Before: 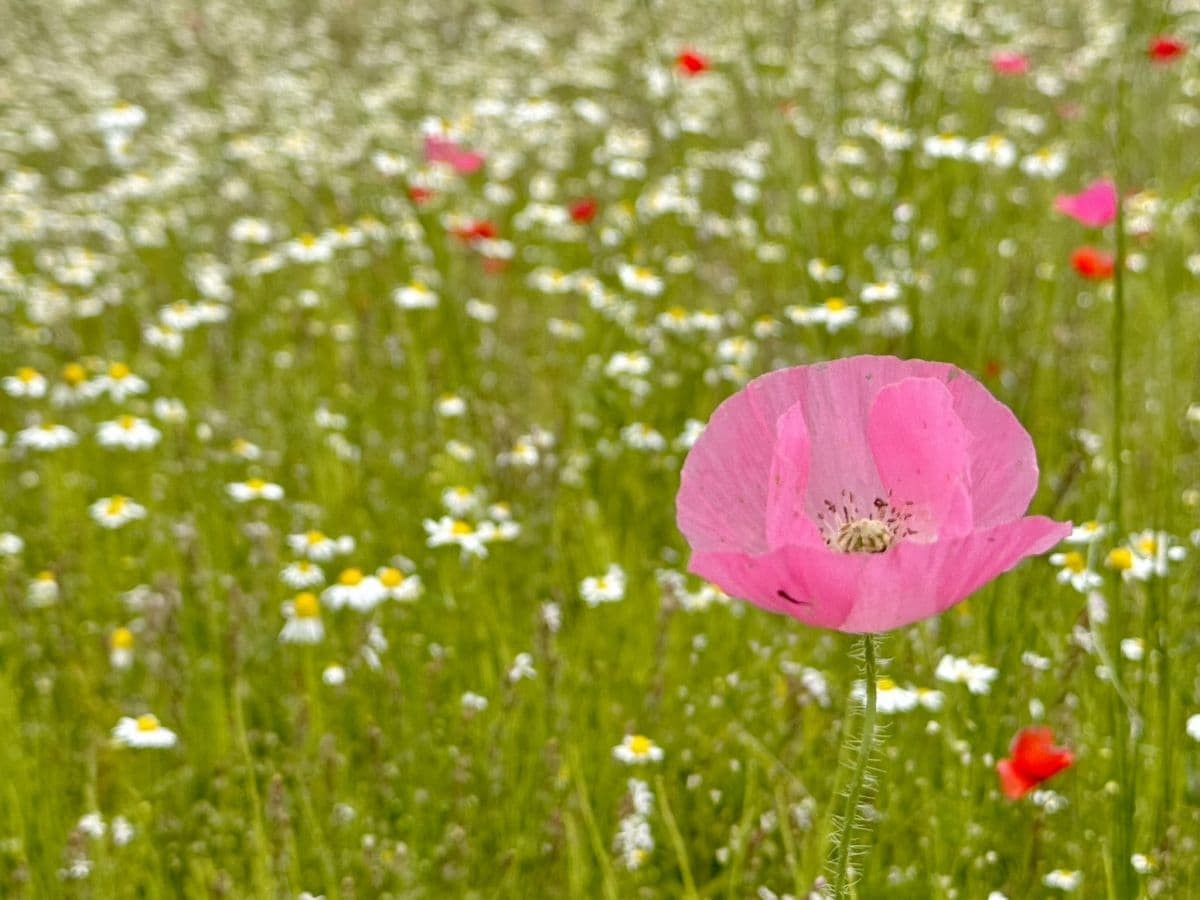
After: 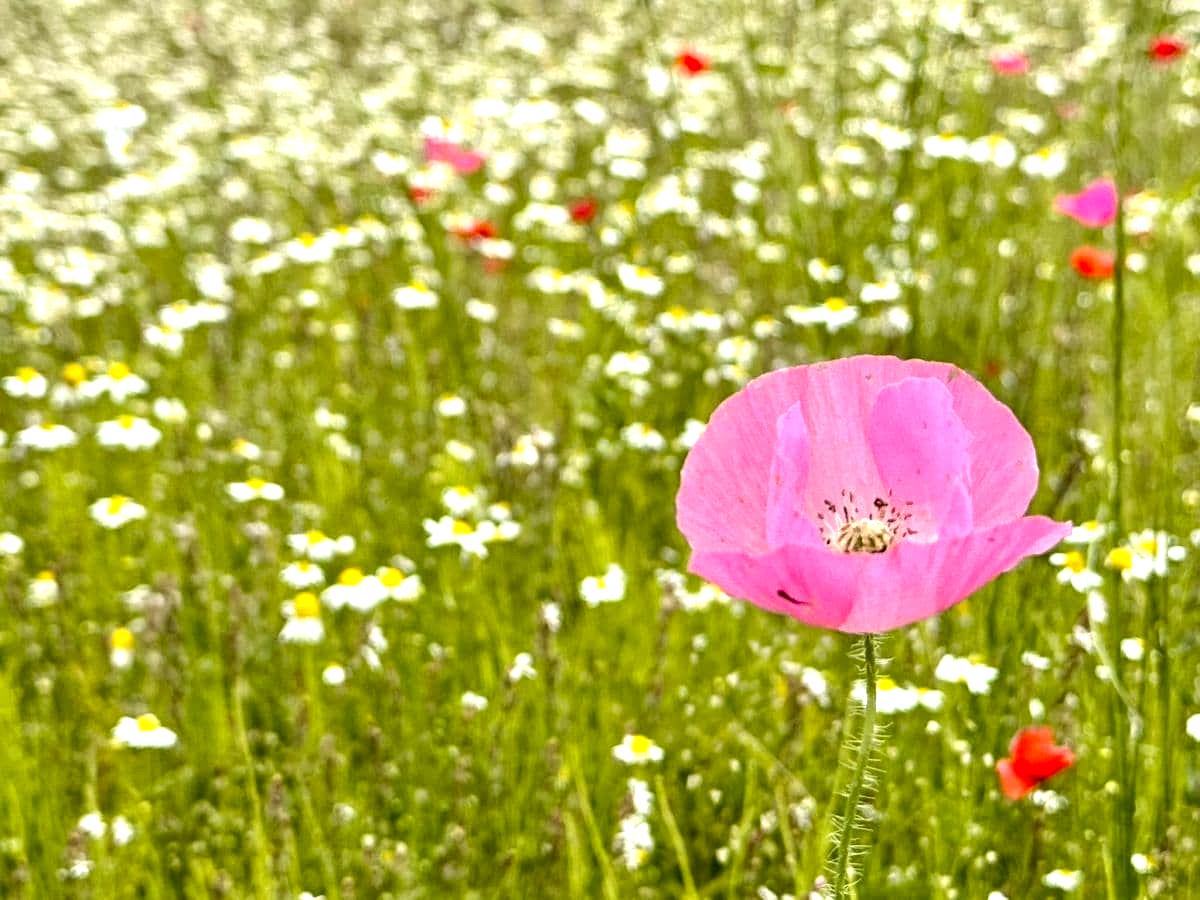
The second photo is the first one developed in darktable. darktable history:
haze removal: compatibility mode true, adaptive false
tone equalizer: -8 EV -1.08 EV, -7 EV -1.01 EV, -6 EV -0.867 EV, -5 EV -0.578 EV, -3 EV 0.578 EV, -2 EV 0.867 EV, -1 EV 1.01 EV, +0 EV 1.08 EV, edges refinement/feathering 500, mask exposure compensation -1.57 EV, preserve details no
